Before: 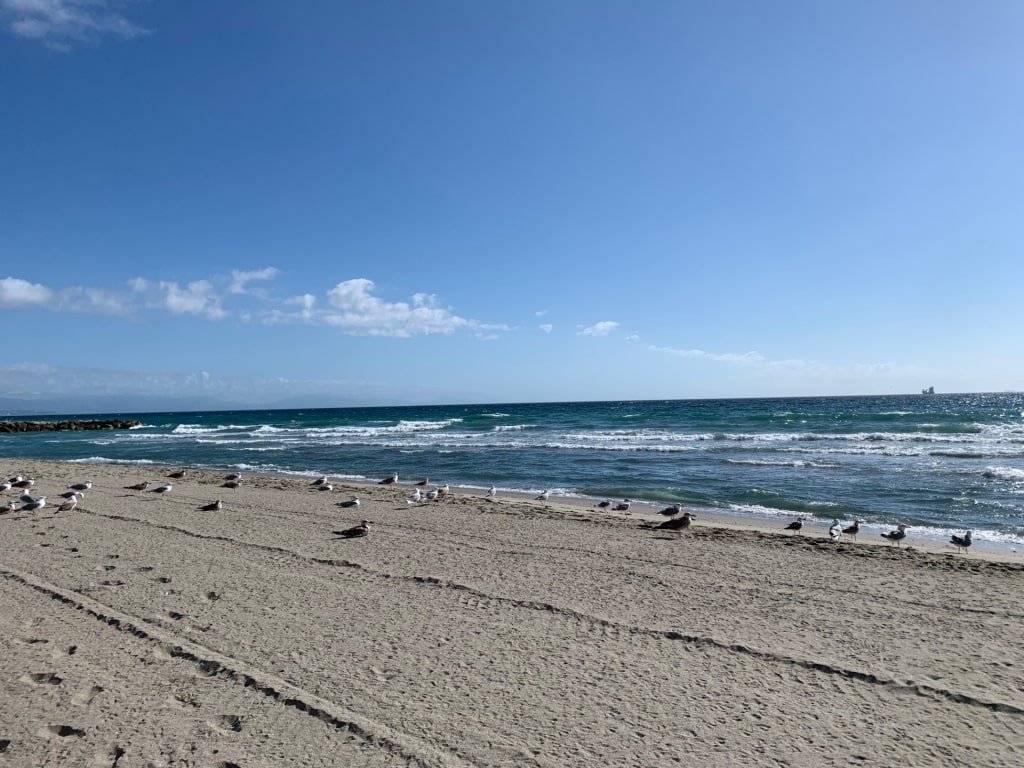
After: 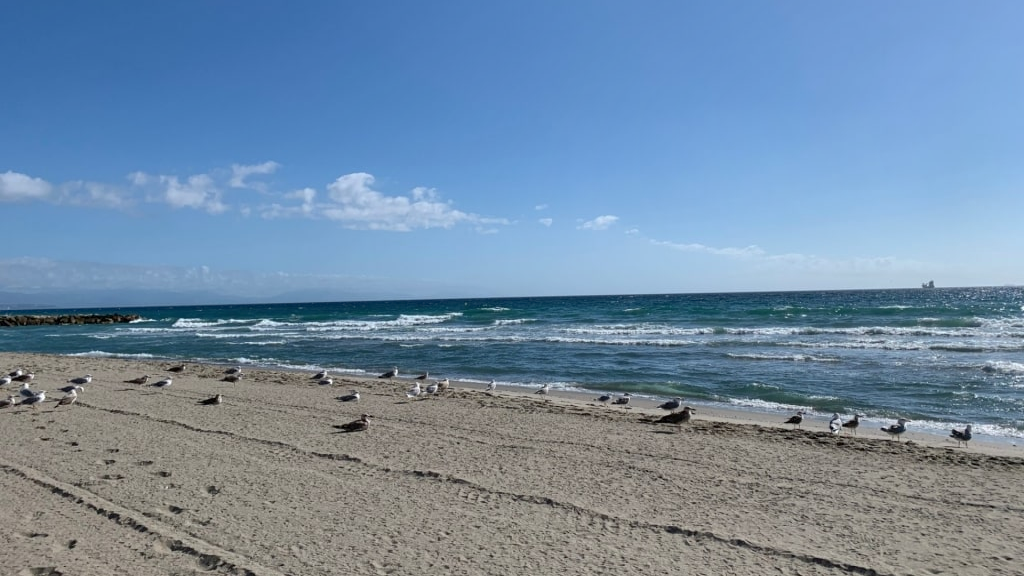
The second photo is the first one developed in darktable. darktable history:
shadows and highlights: on, module defaults
crop: top 13.819%, bottom 11.169%
